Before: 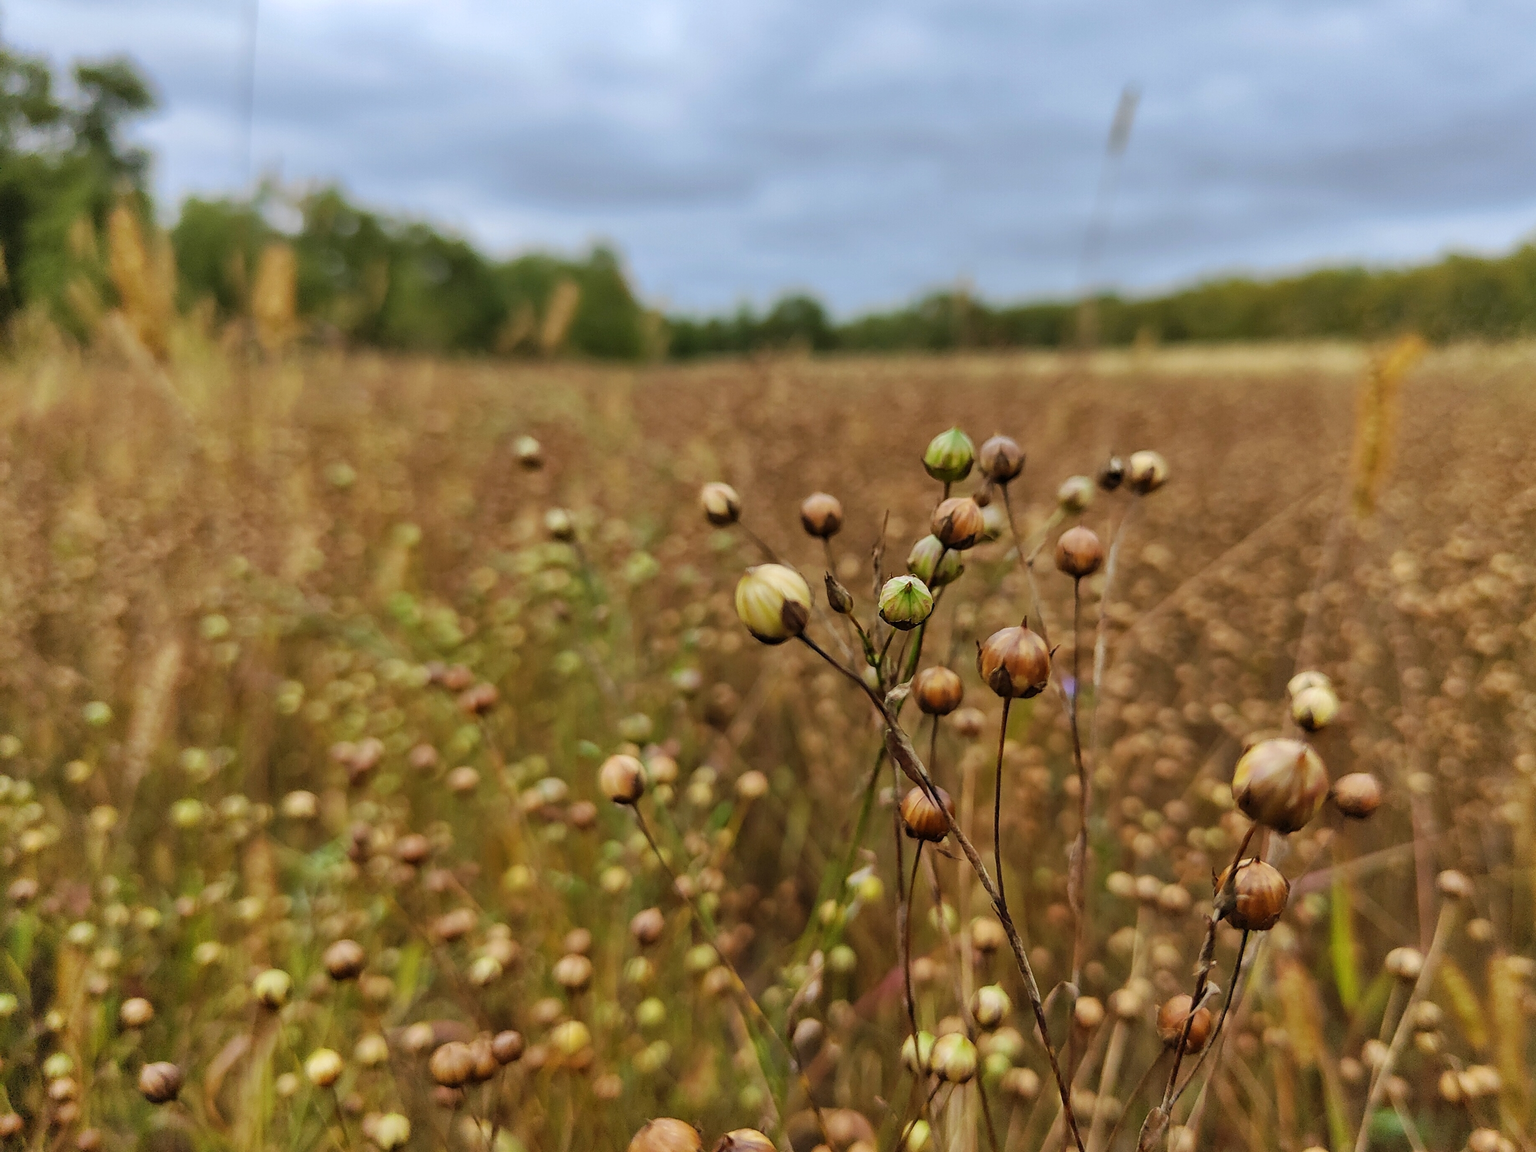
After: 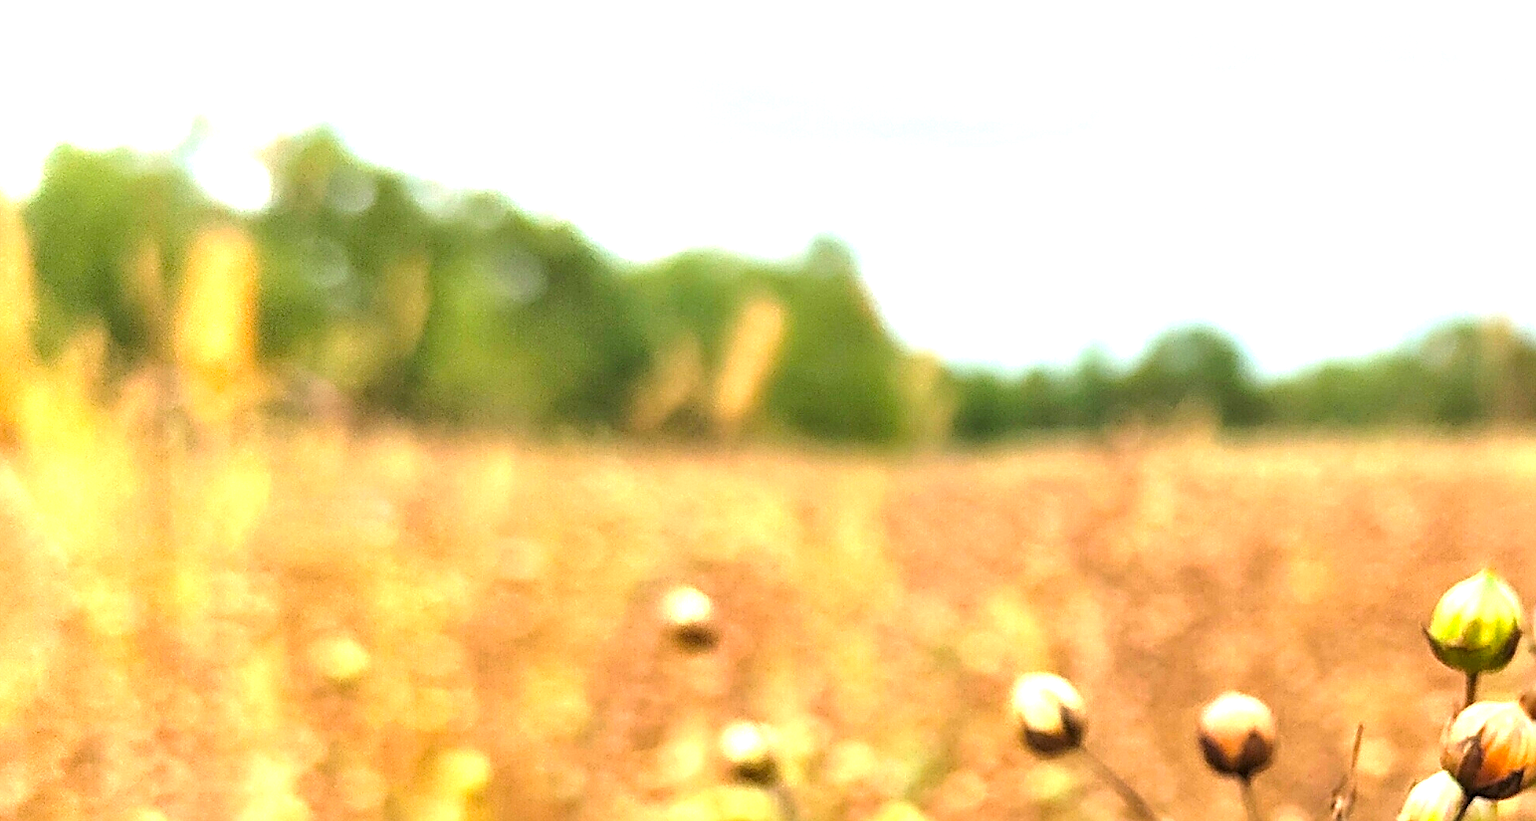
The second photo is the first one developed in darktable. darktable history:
crop: left 10.317%, top 10.56%, right 36.082%, bottom 51.214%
sharpen: amount 0.204
exposure: black level correction 0, exposure 1.879 EV, compensate highlight preservation false
